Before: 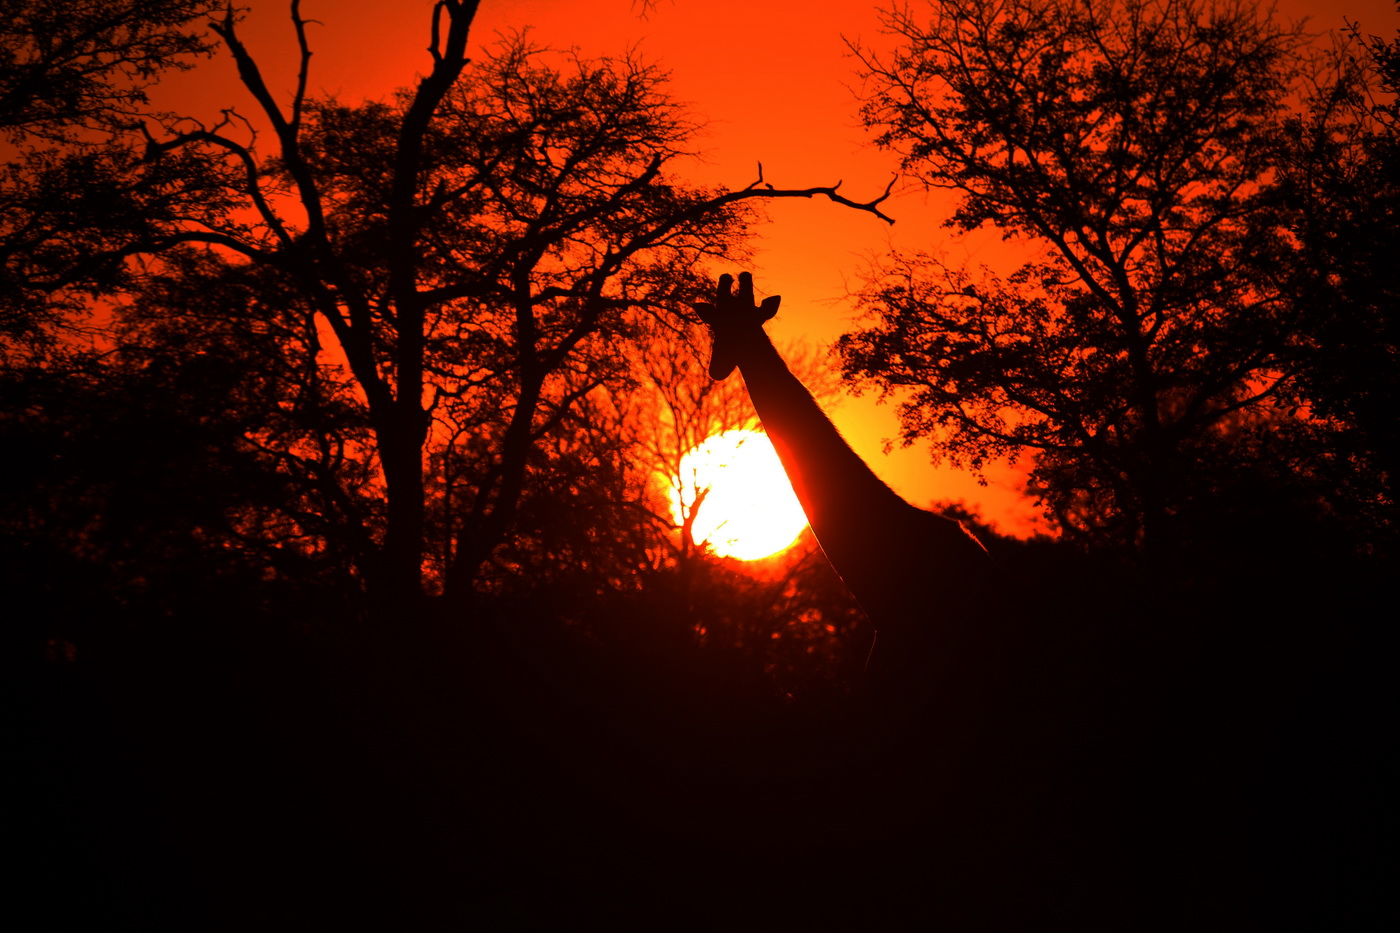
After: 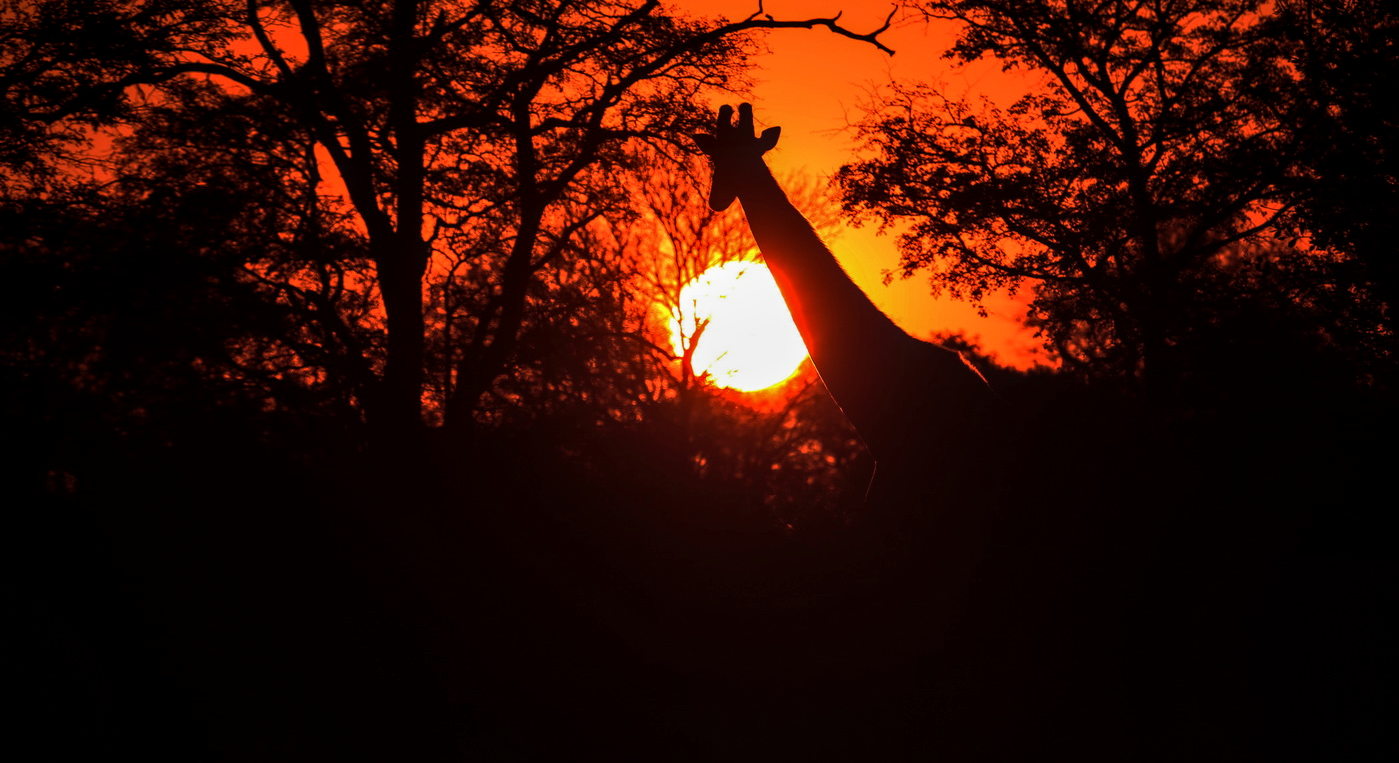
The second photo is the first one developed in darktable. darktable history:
crop and rotate: top 18.127%
local contrast: on, module defaults
